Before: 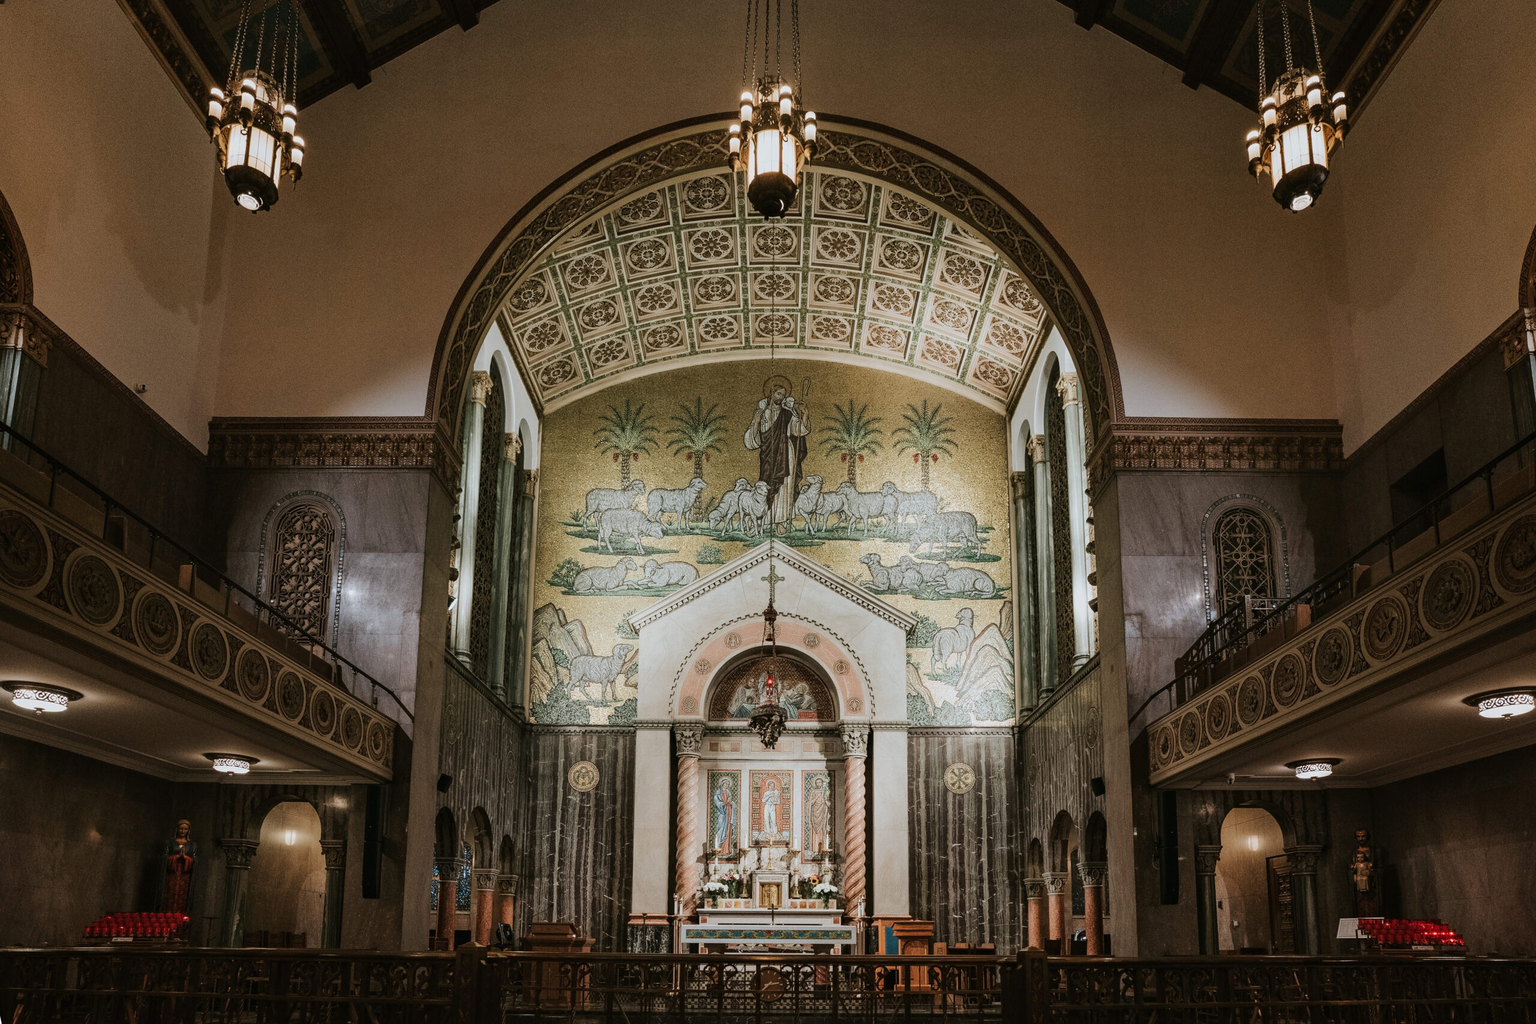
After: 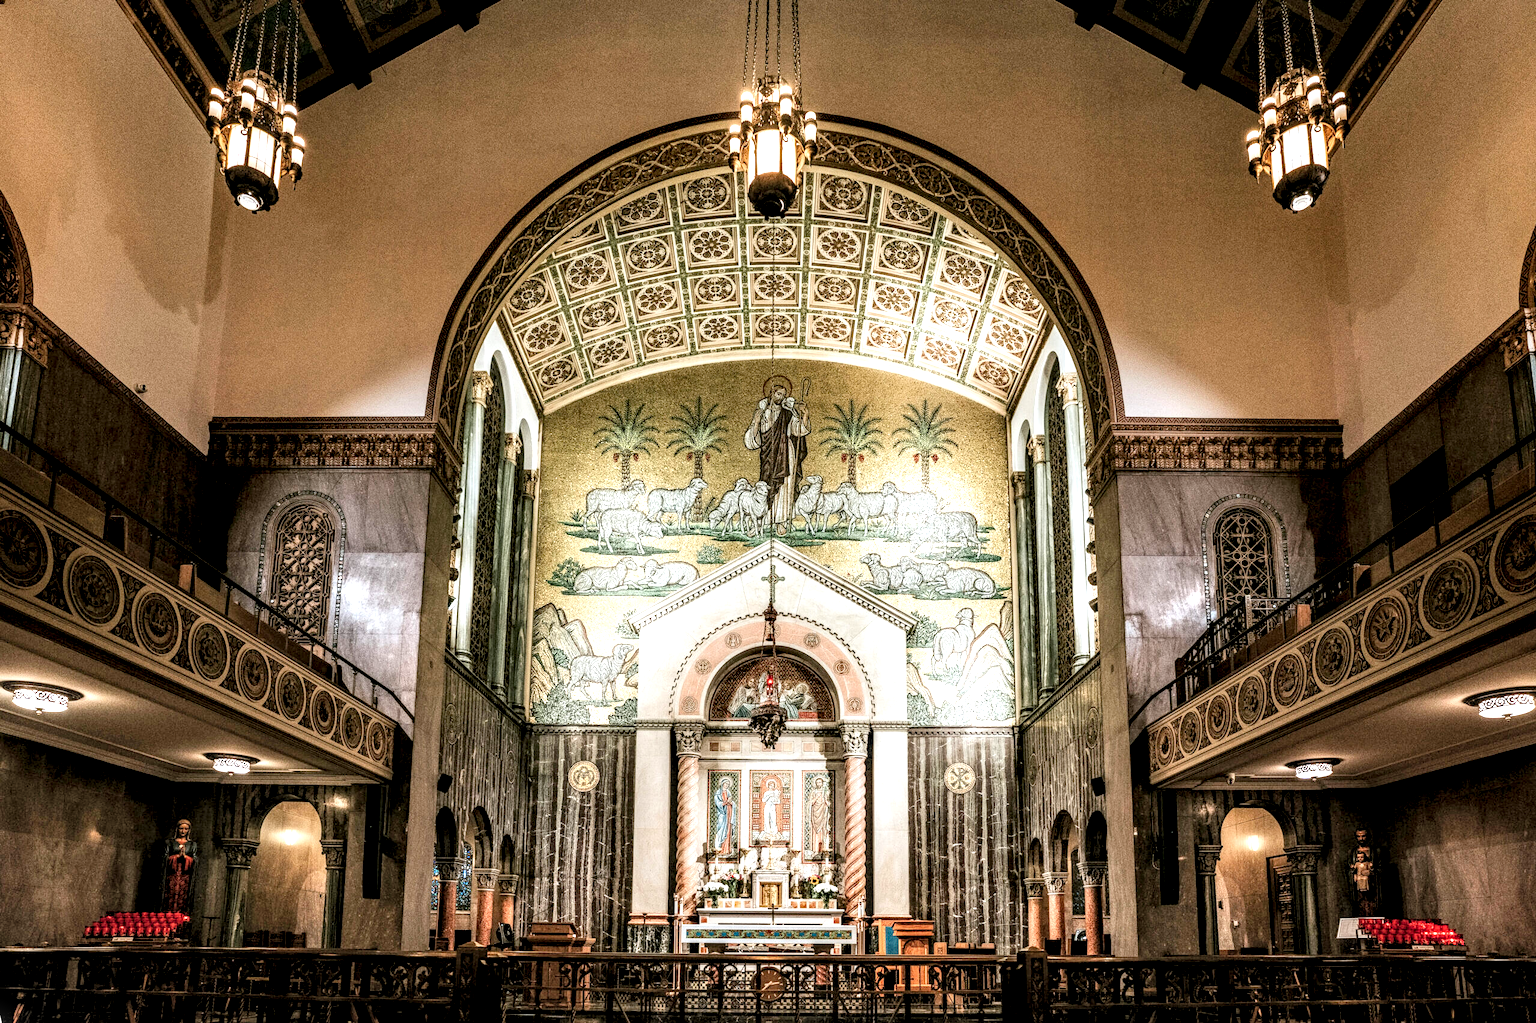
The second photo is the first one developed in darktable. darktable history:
levels: levels [0.036, 0.364, 0.827]
local contrast: highlights 19%, detail 186%
